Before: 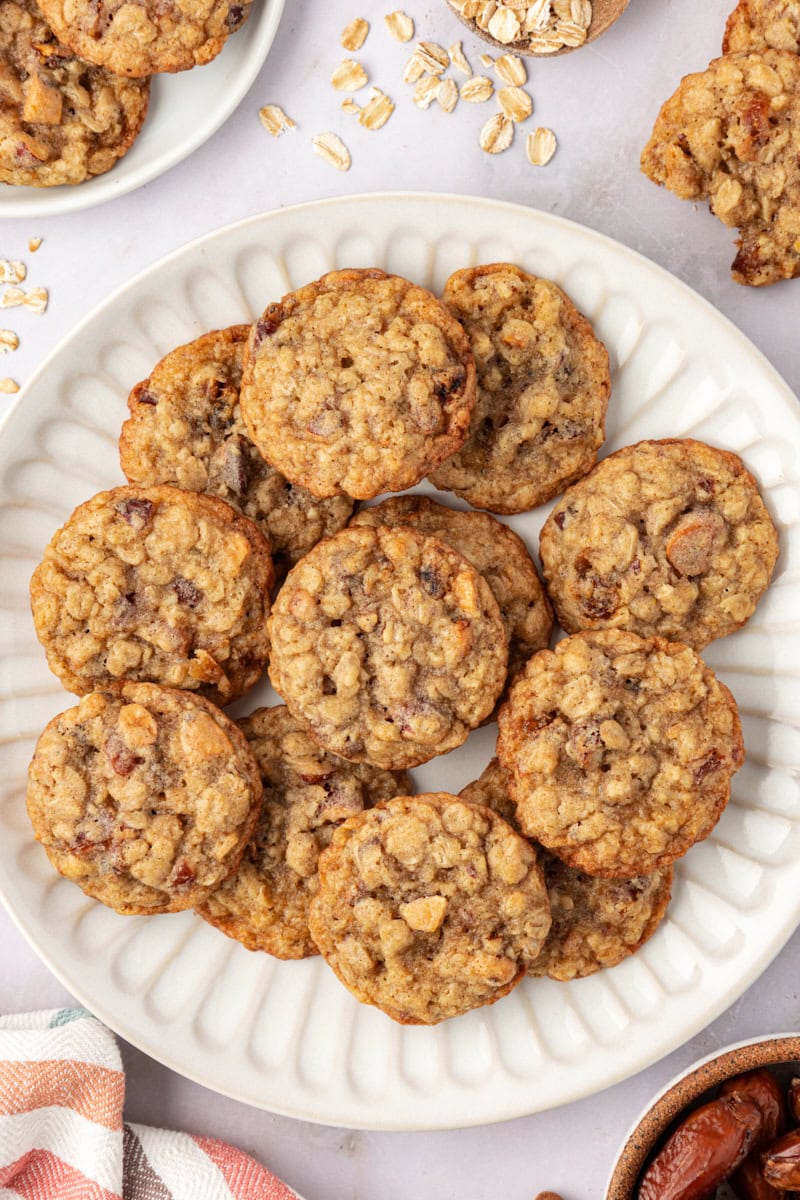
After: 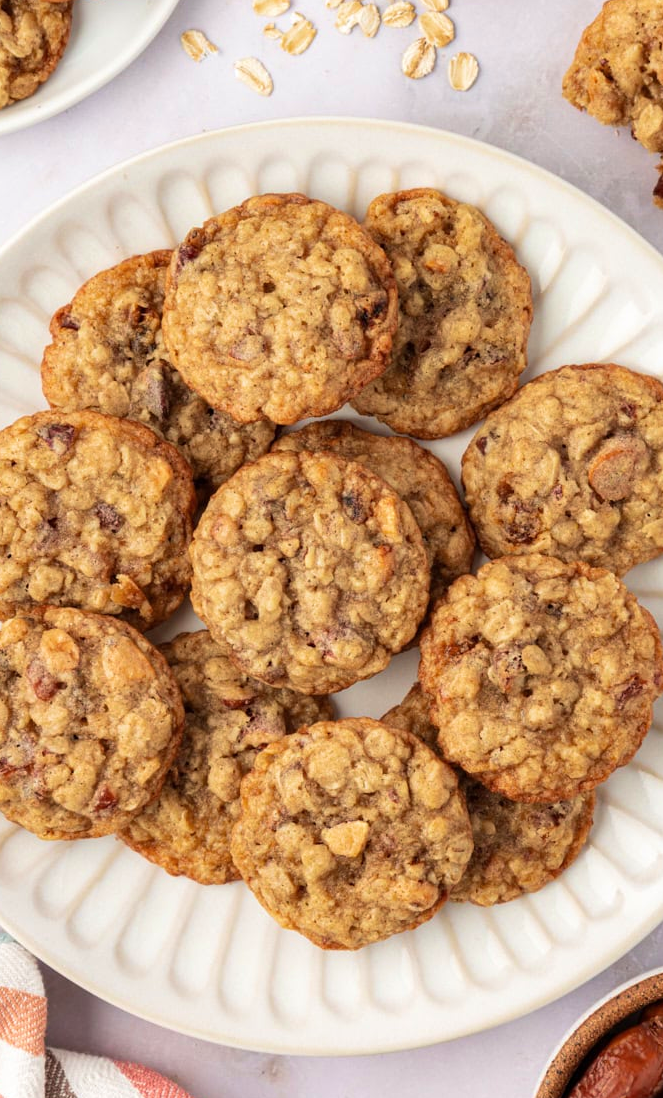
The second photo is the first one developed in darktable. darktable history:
velvia: on, module defaults
crop: left 9.825%, top 6.274%, right 7.289%, bottom 2.207%
